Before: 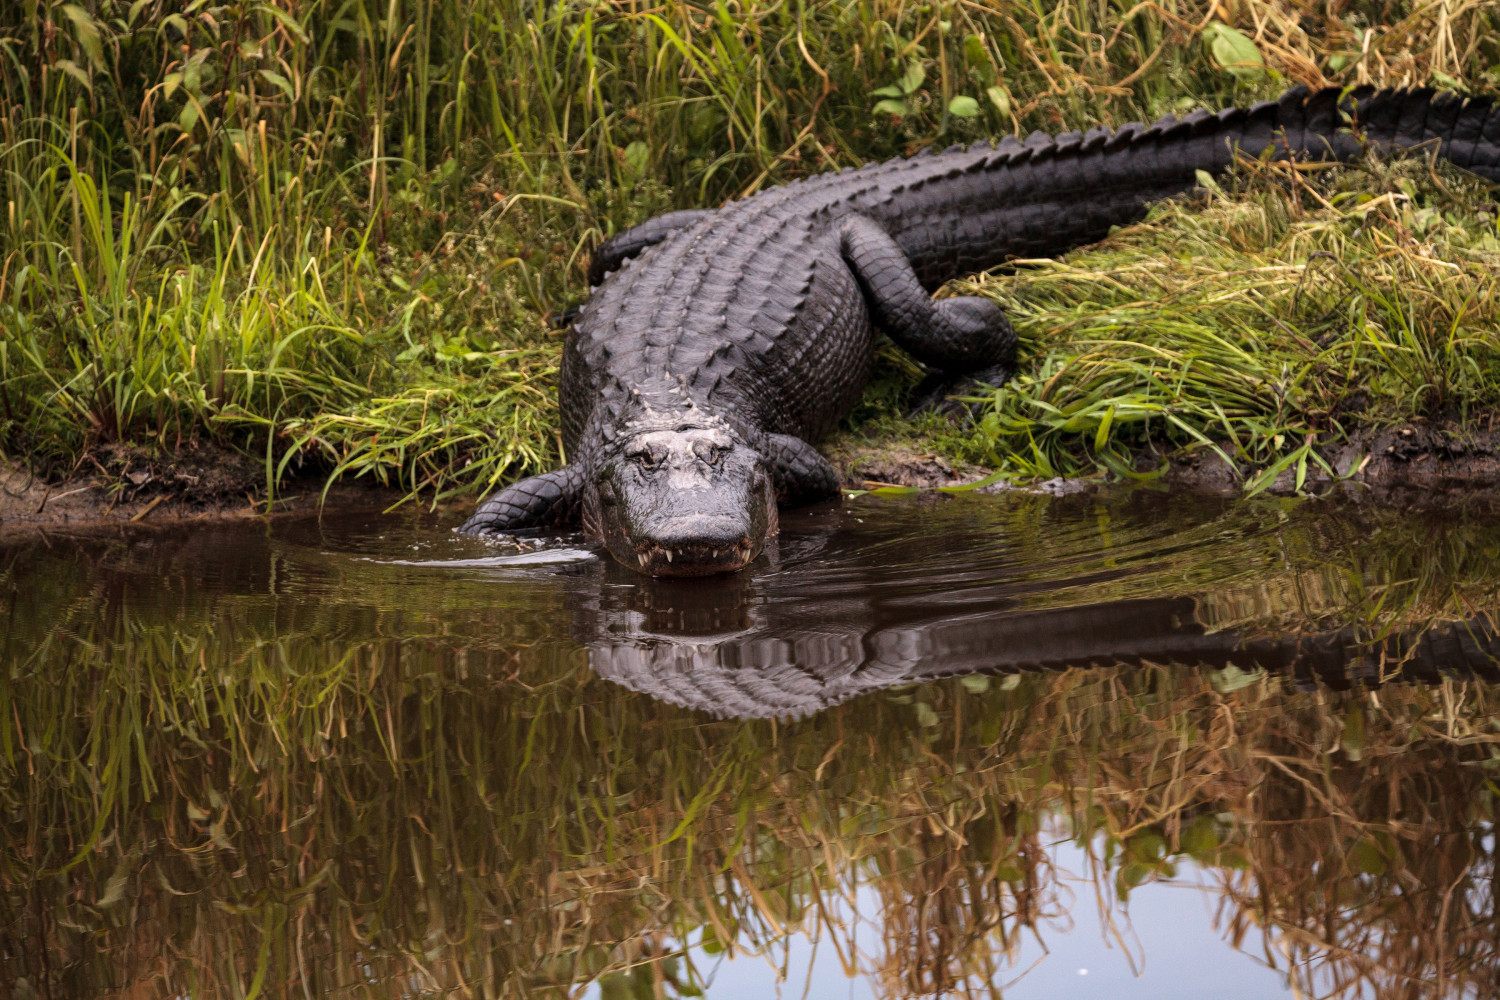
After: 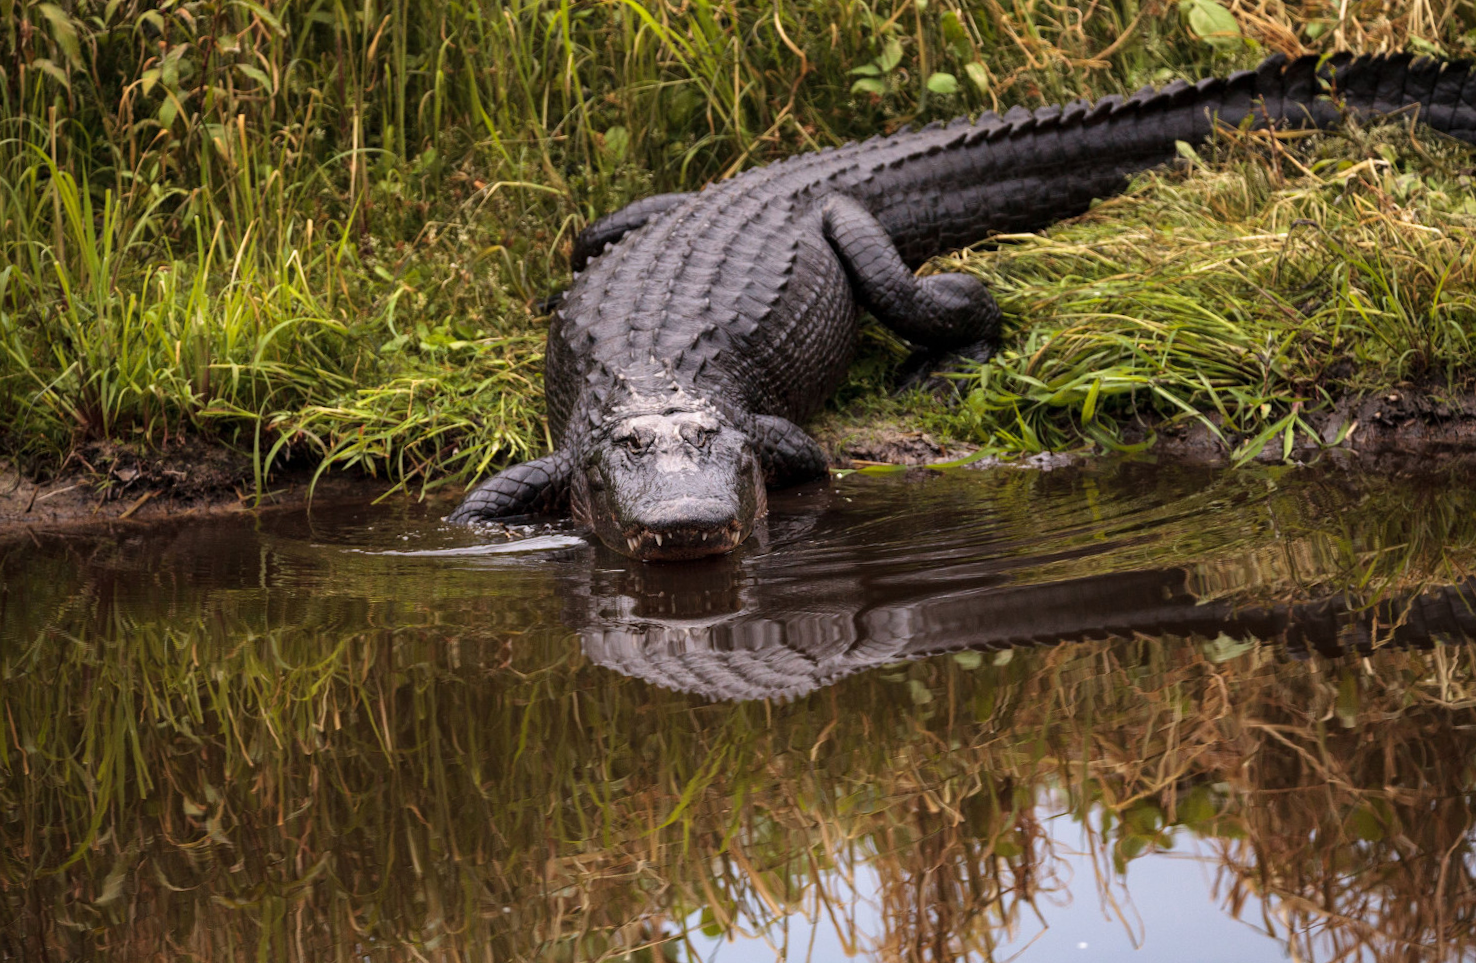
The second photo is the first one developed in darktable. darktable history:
rotate and perspective: rotation -1.42°, crop left 0.016, crop right 0.984, crop top 0.035, crop bottom 0.965
